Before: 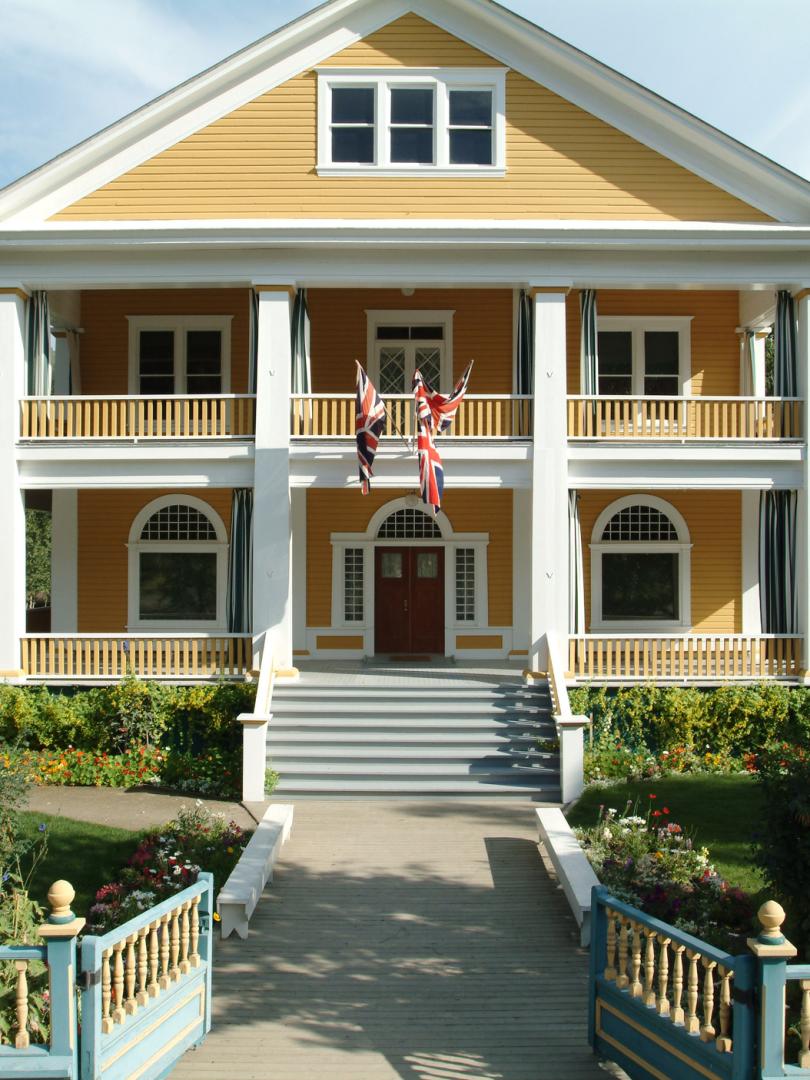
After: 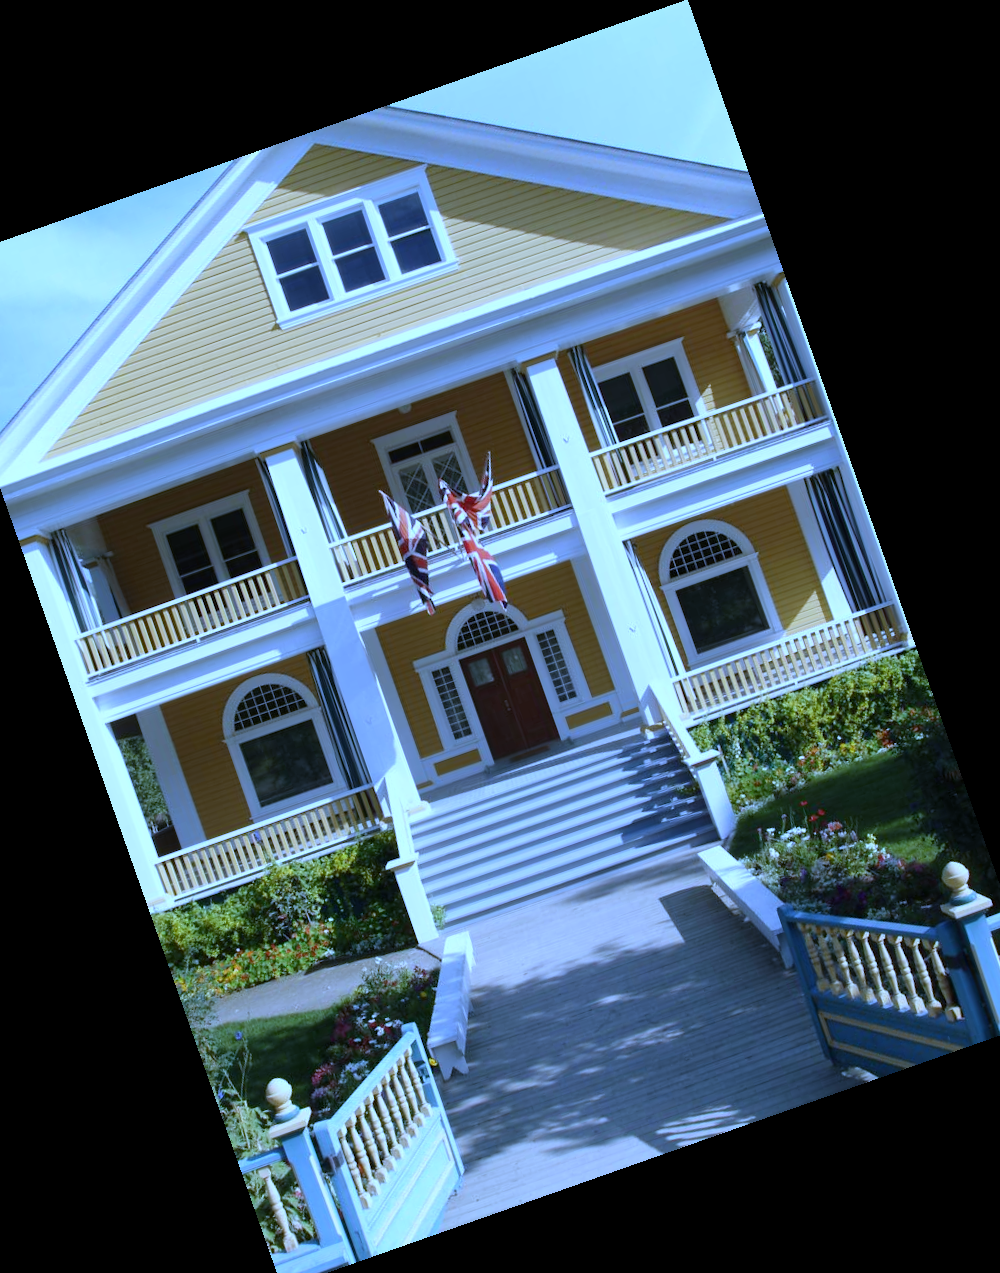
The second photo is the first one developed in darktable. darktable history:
crop and rotate: angle 19.43°, left 6.812%, right 4.125%, bottom 1.087%
white balance: red 0.766, blue 1.537
